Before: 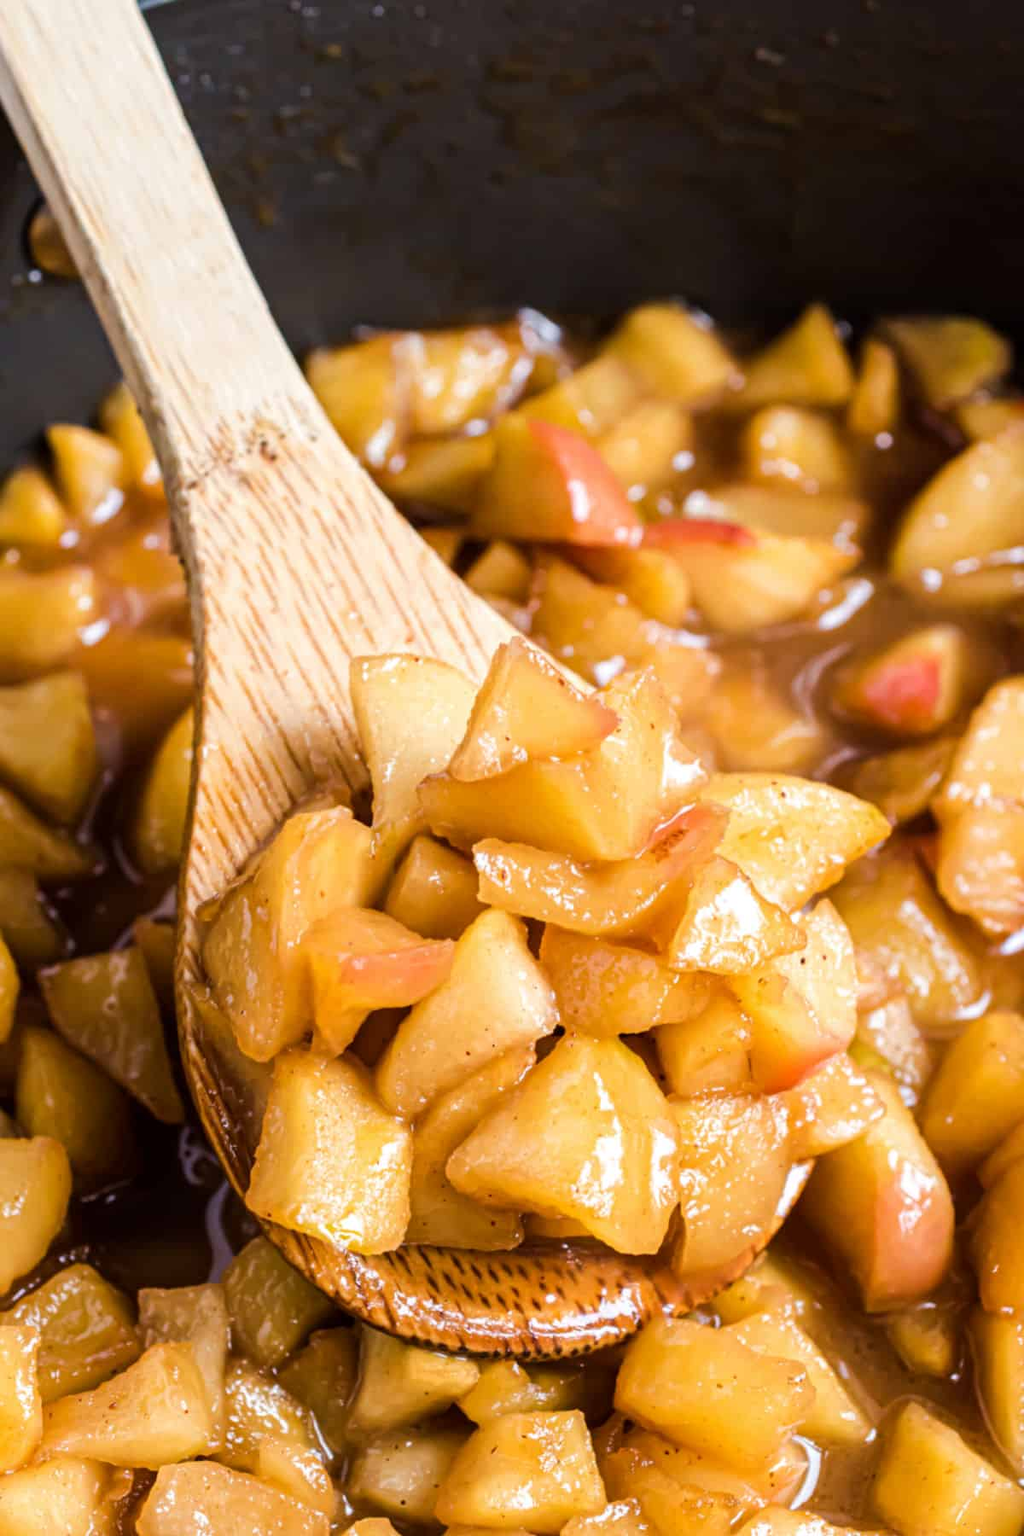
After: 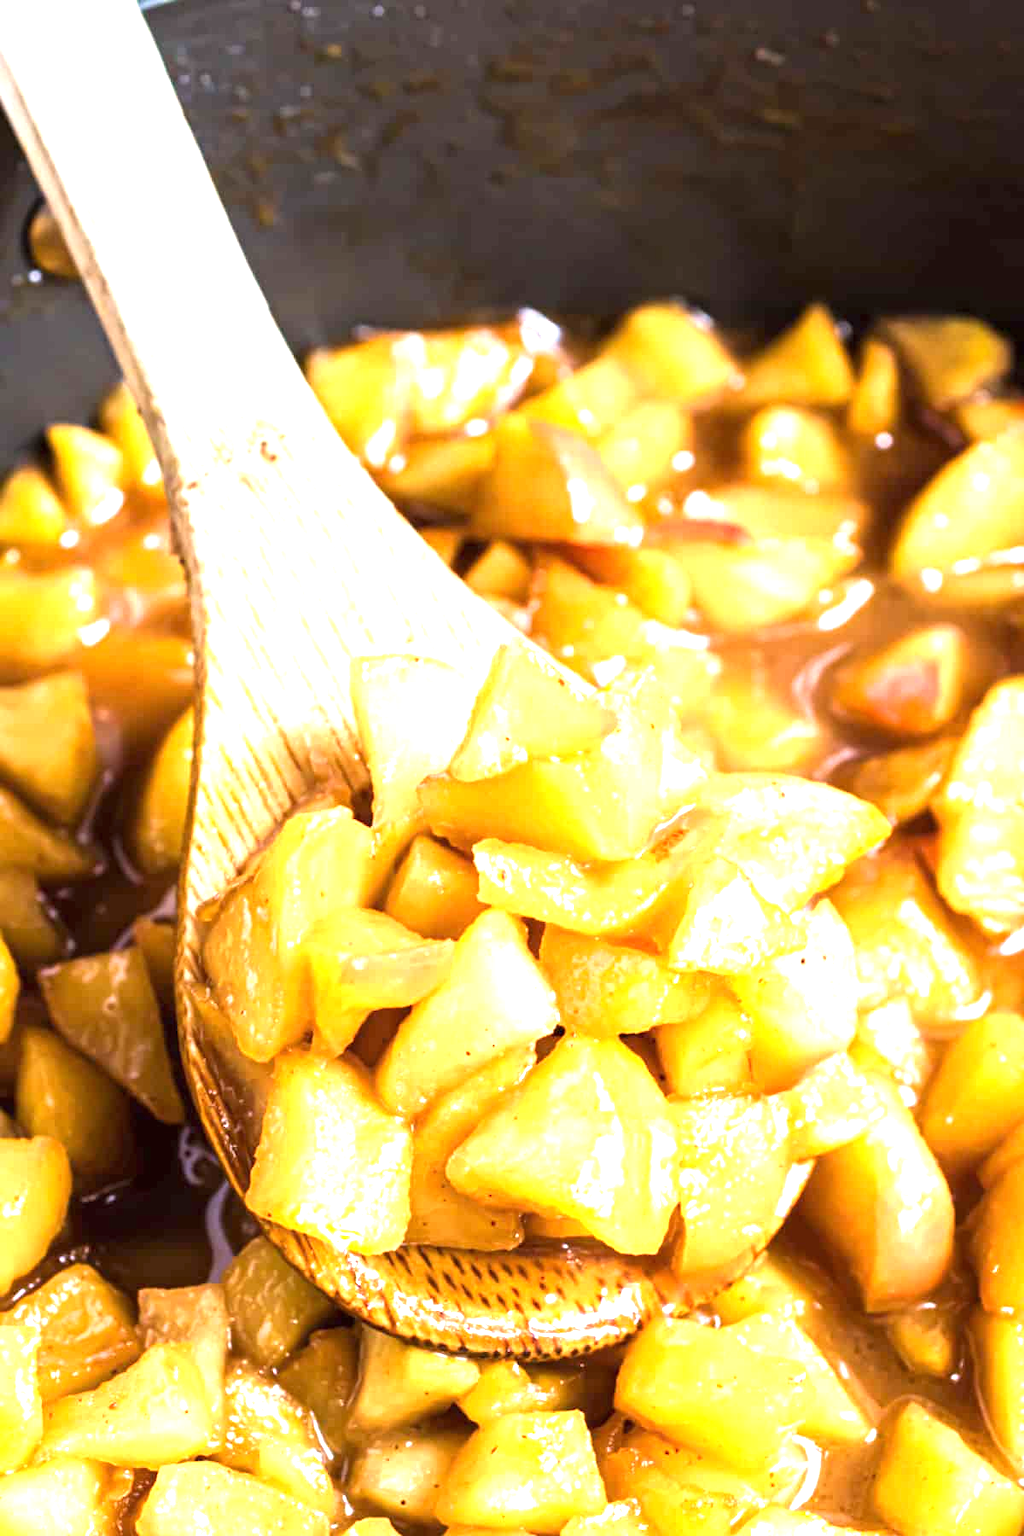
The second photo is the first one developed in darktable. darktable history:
exposure: black level correction 0, exposure 1.461 EV, compensate exposure bias true, compensate highlight preservation false
